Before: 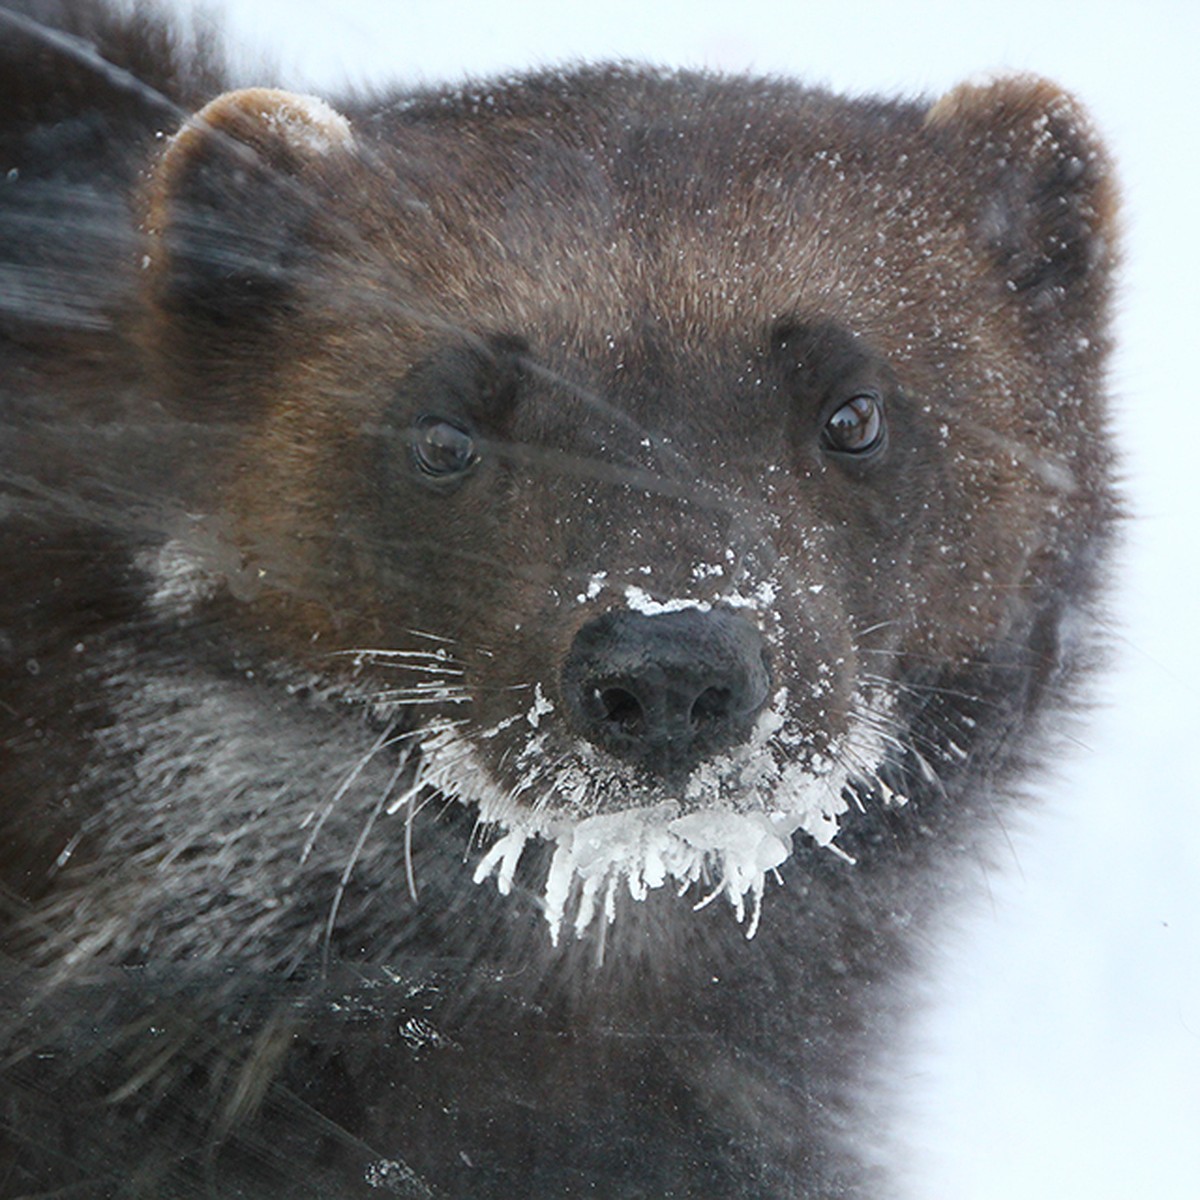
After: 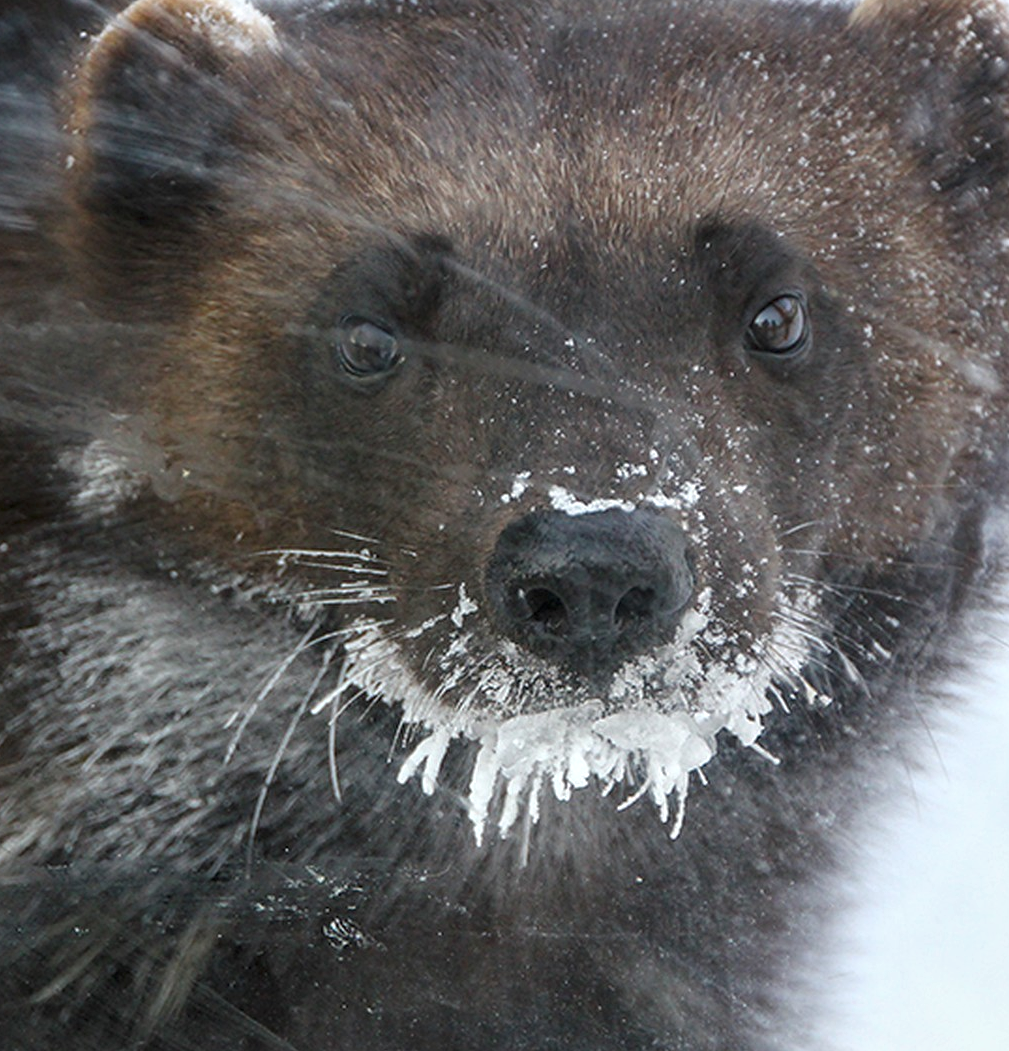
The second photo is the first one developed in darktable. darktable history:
crop: left 6.345%, top 8.348%, right 9.551%, bottom 3.994%
local contrast: on, module defaults
